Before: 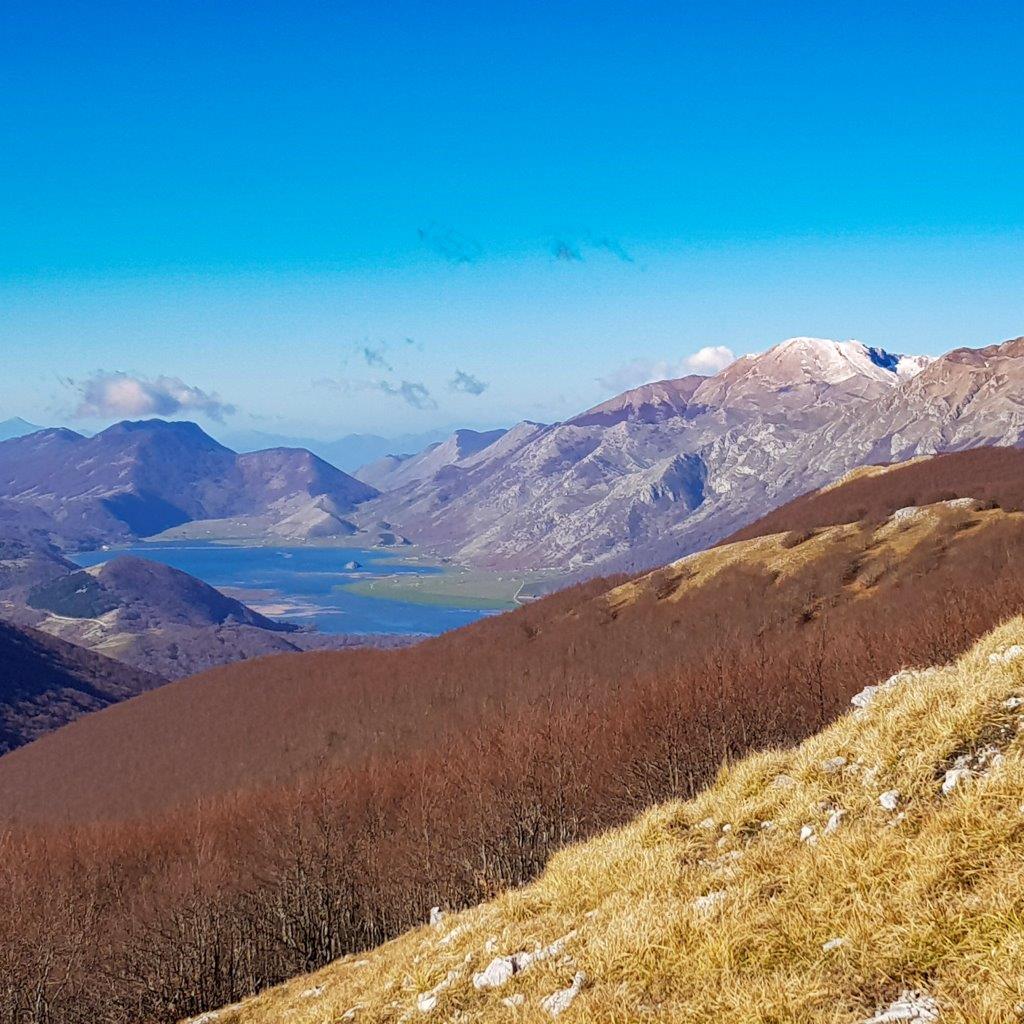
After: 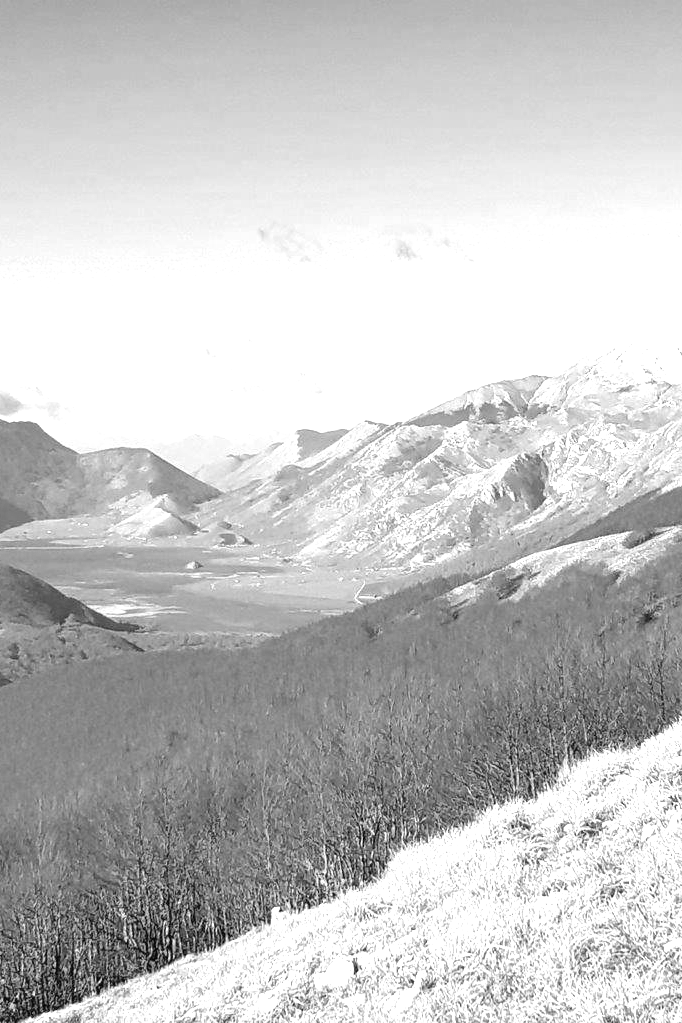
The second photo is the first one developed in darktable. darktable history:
white balance: red 0.954, blue 1.079
crop and rotate: left 15.546%, right 17.787%
color balance rgb: perceptual saturation grading › global saturation 20%, global vibrance 20%
color zones: curves: ch1 [(0, -0.394) (0.143, -0.394) (0.286, -0.394) (0.429, -0.392) (0.571, -0.391) (0.714, -0.391) (0.857, -0.391) (1, -0.394)]
exposure: black level correction 0, exposure 1.388 EV, compensate exposure bias true, compensate highlight preservation false
